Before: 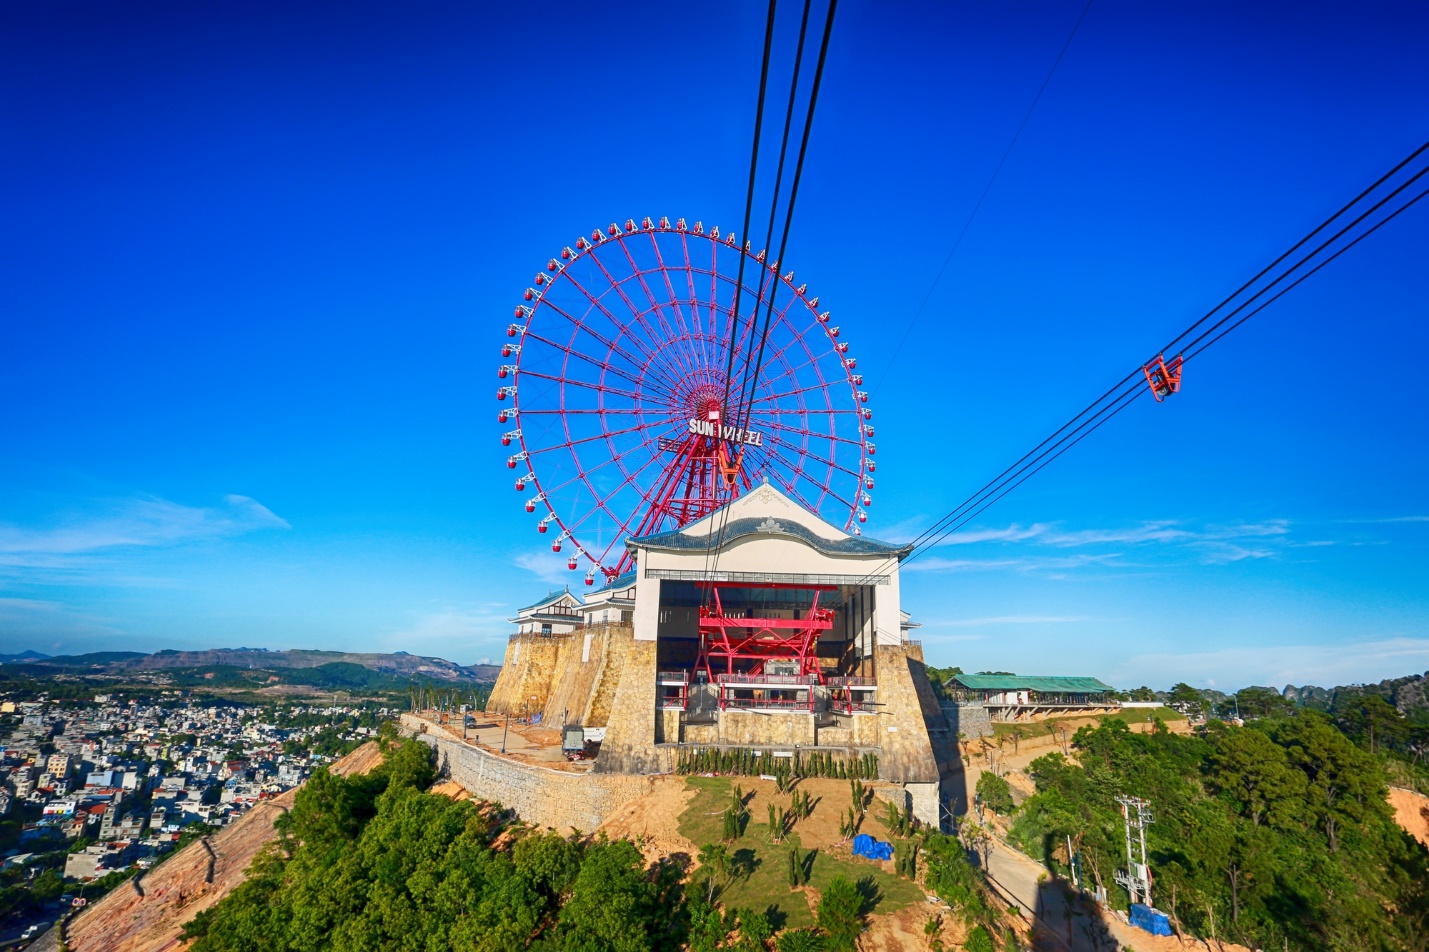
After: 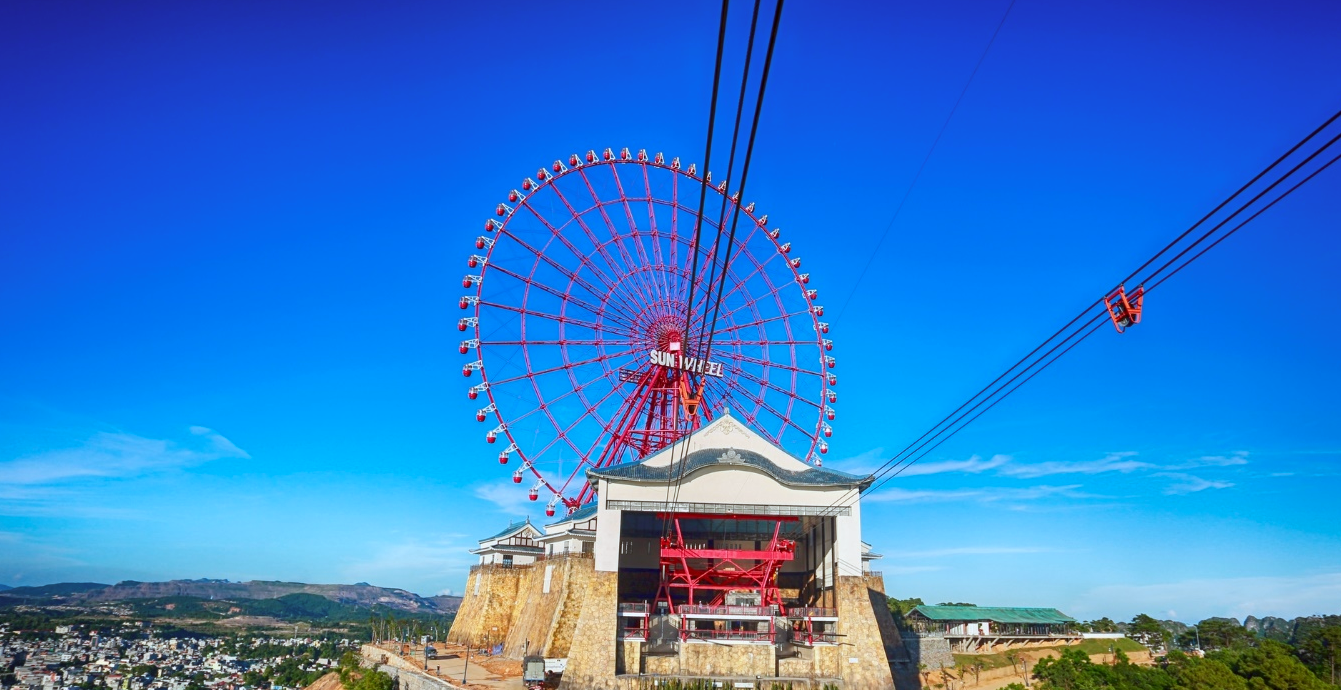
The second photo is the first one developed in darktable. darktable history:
color correction: highlights a* -3.28, highlights b* -6.24, shadows a* 3.1, shadows b* 5.19
crop: left 2.737%, top 7.287%, right 3.421%, bottom 20.179%
